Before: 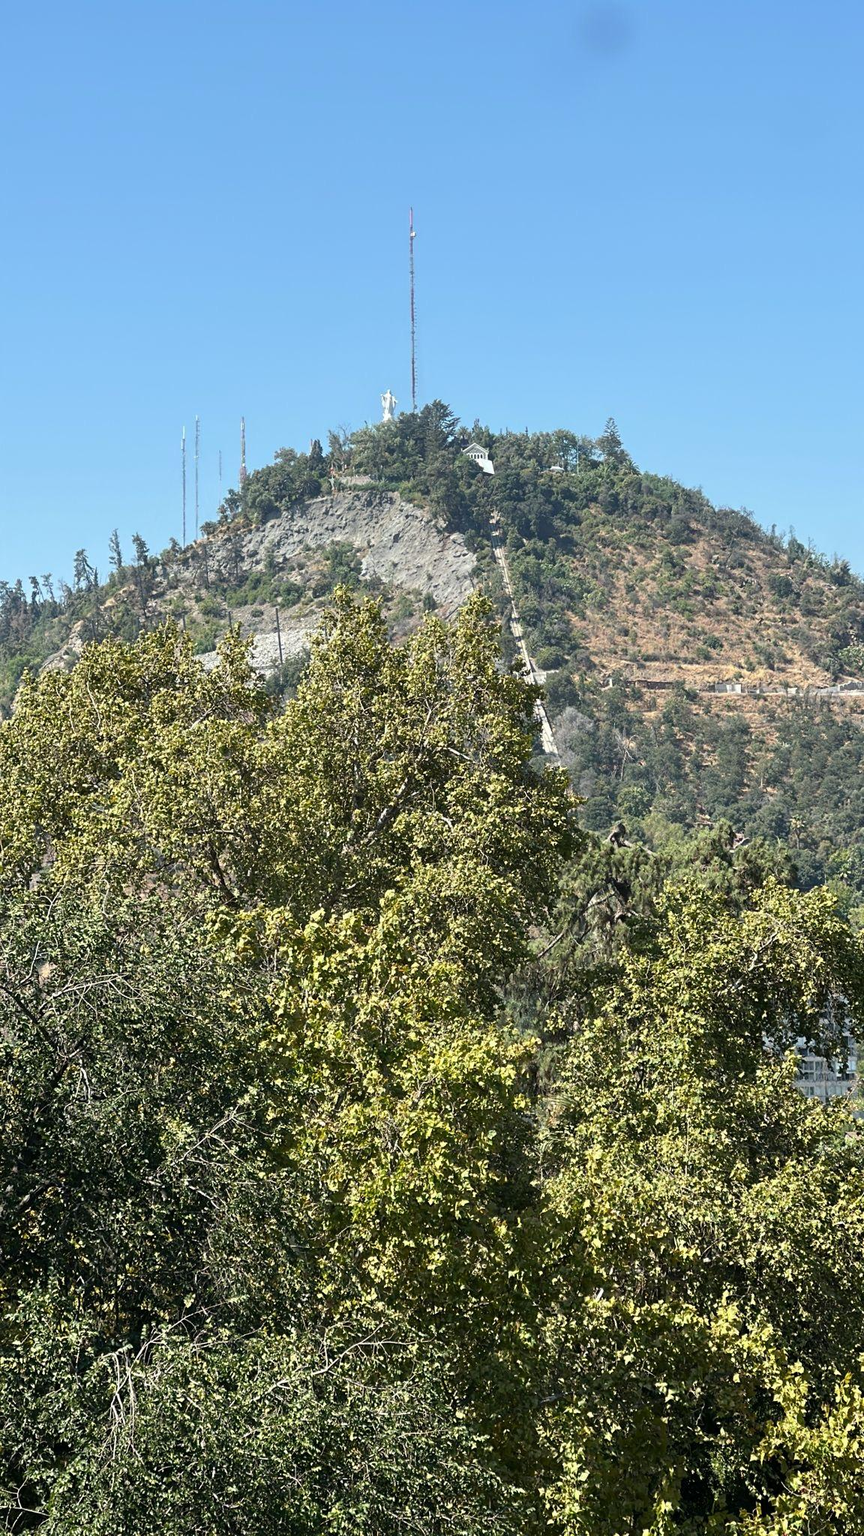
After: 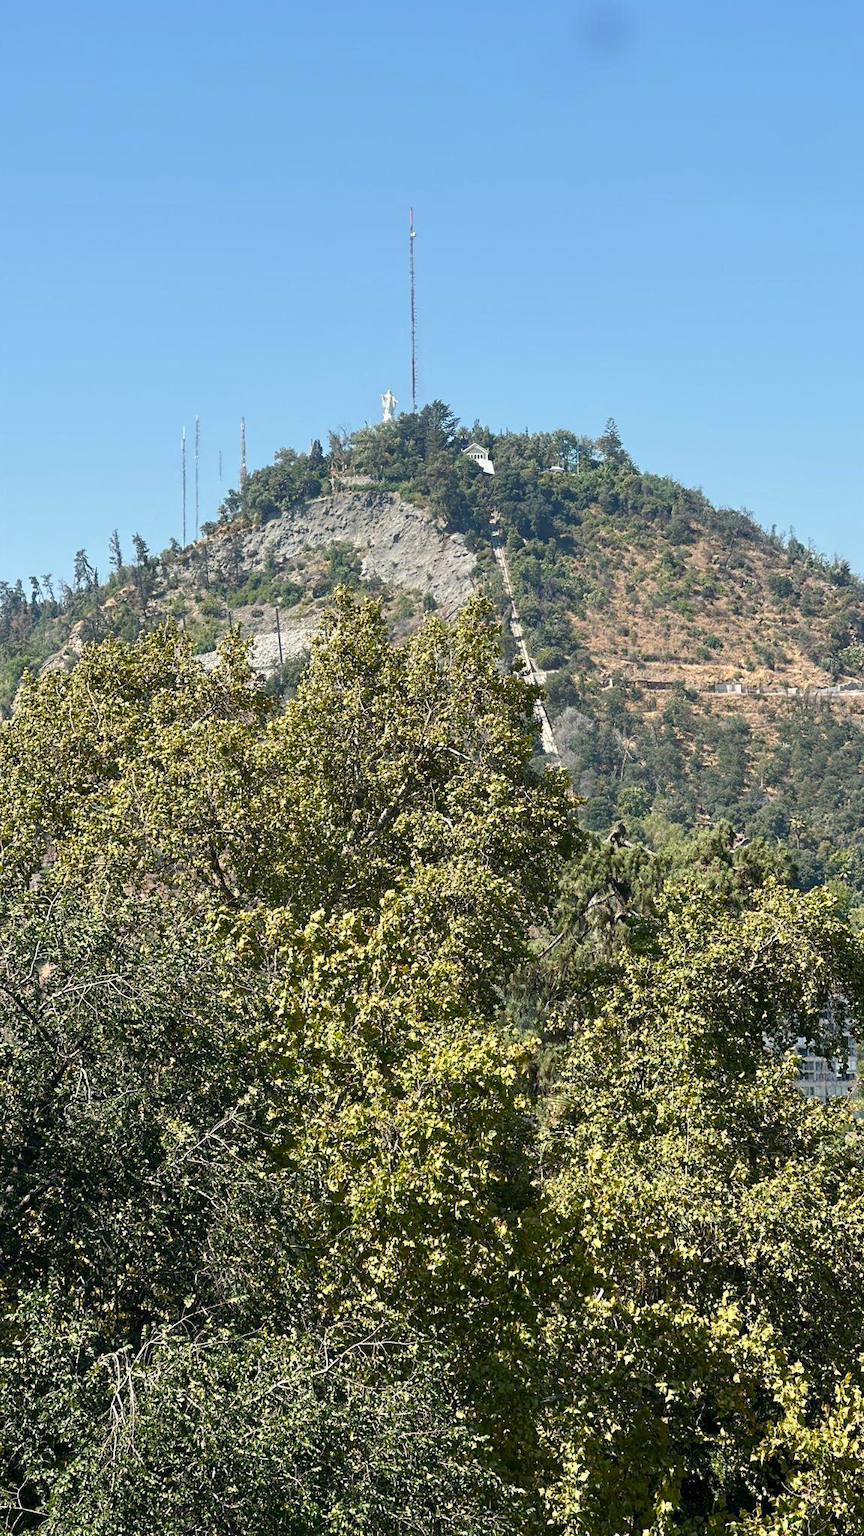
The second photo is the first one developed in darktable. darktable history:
color balance rgb: highlights gain › chroma 1.096%, highlights gain › hue 69.83°, perceptual saturation grading › global saturation 20%, perceptual saturation grading › highlights -25.671%, perceptual saturation grading › shadows 24.887%
